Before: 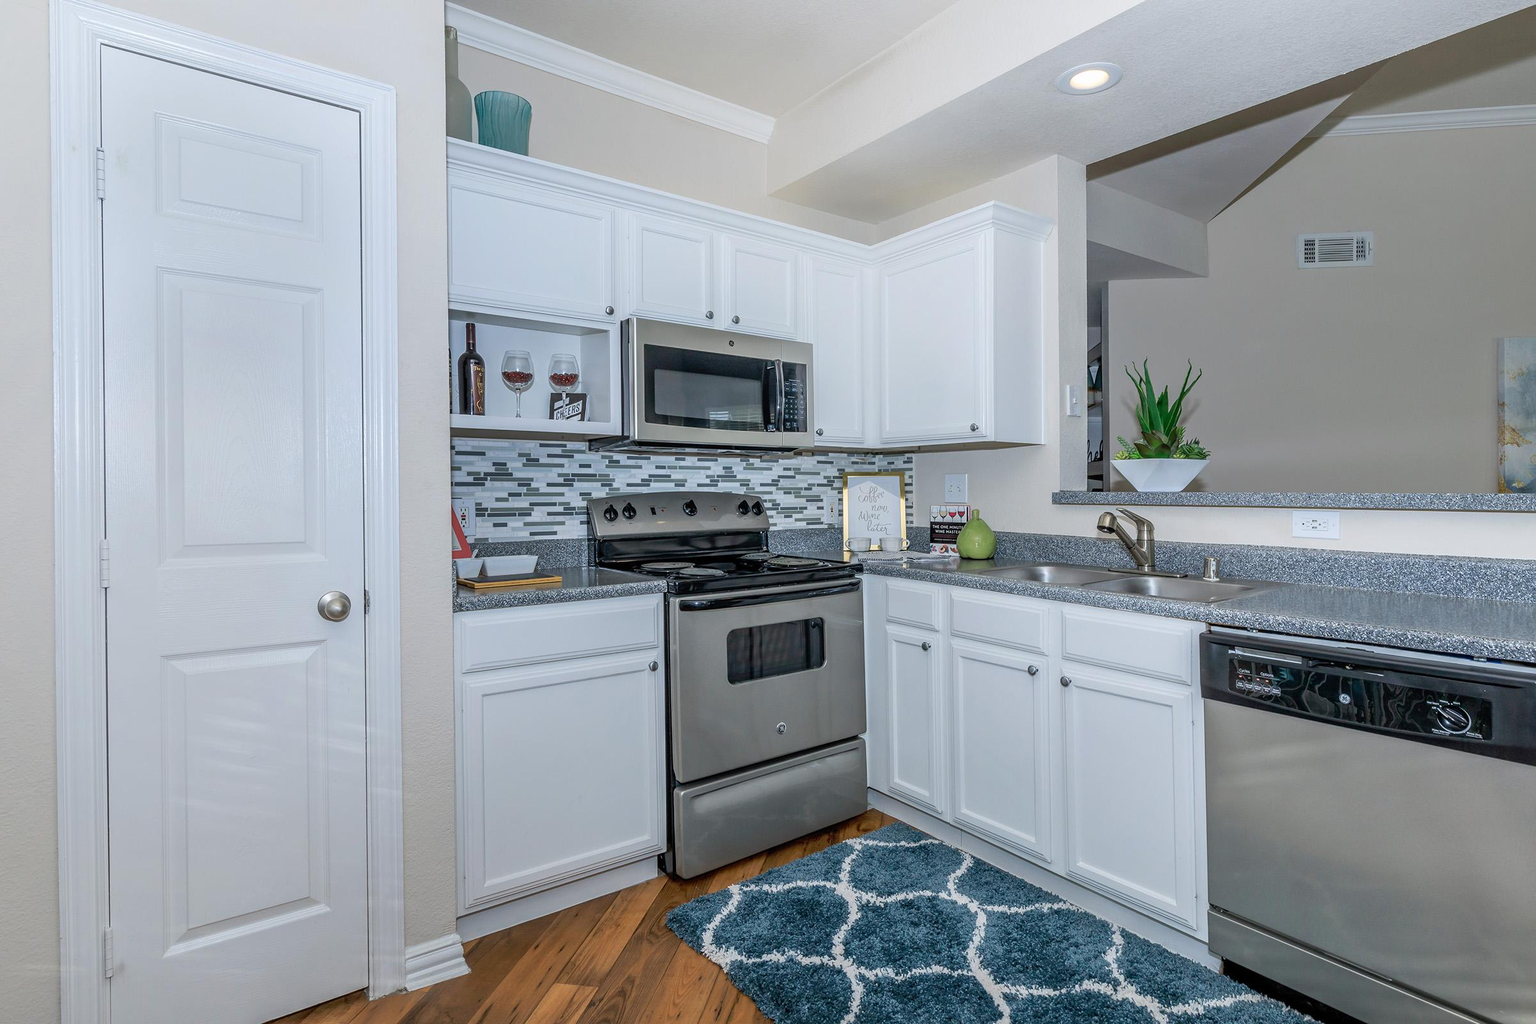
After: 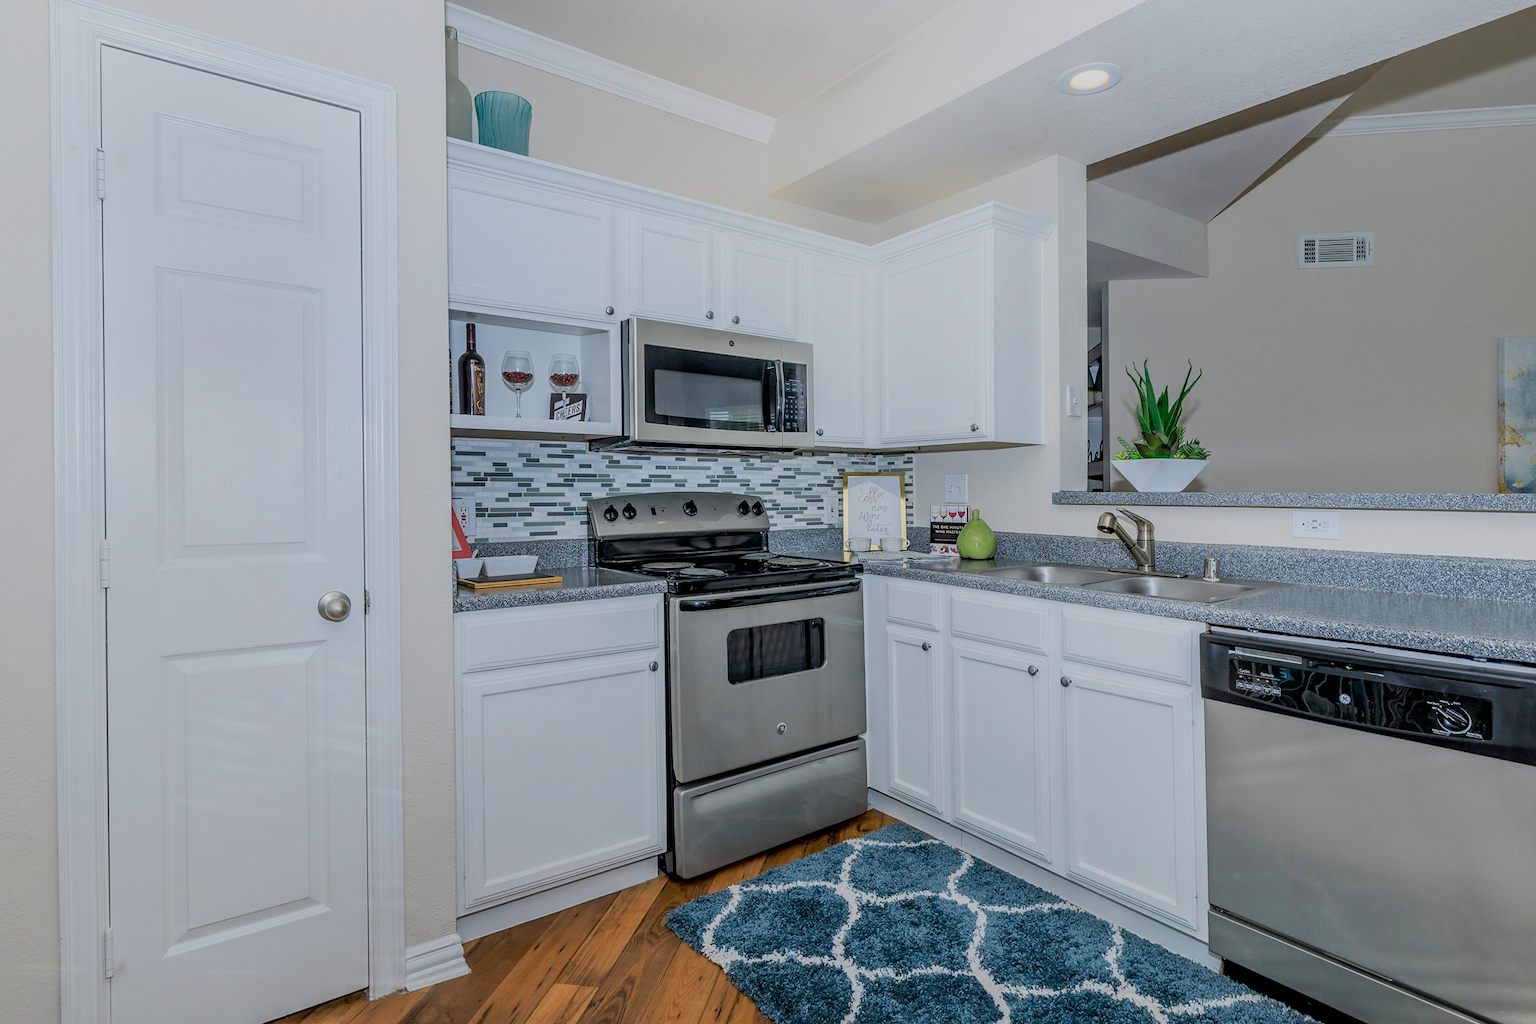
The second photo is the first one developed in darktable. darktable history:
filmic rgb: black relative exposure -7.65 EV, white relative exposure 4.56 EV, hardness 3.61
contrast brightness saturation: saturation 0.13
